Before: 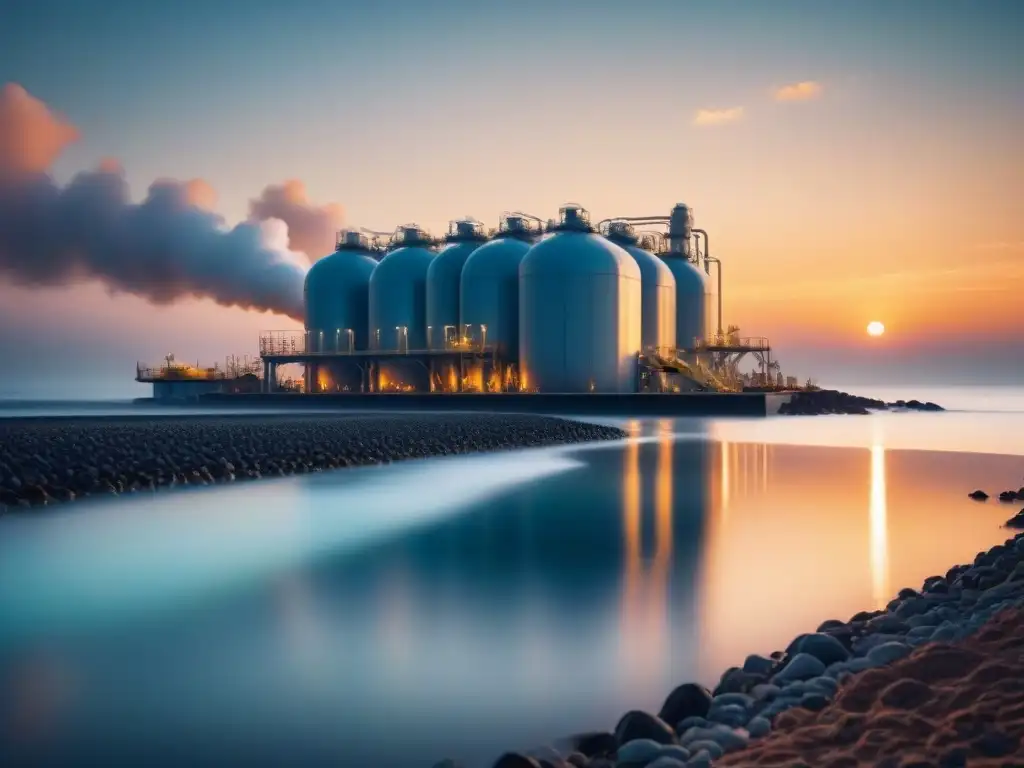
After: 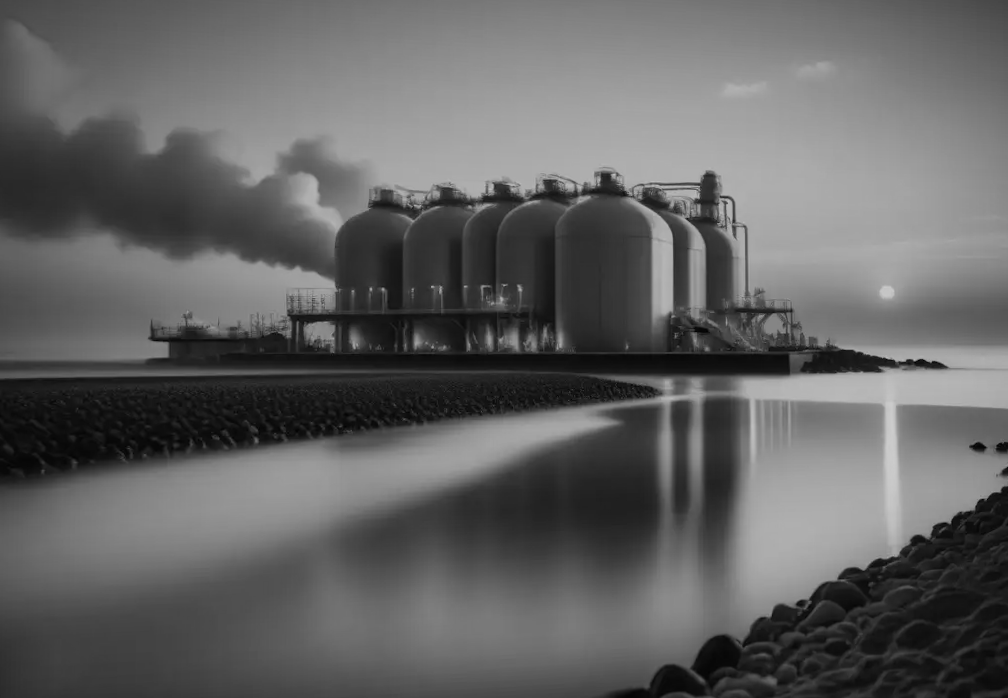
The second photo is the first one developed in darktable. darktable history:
color zones: curves: ch1 [(0, -0.394) (0.143, -0.394) (0.286, -0.394) (0.429, -0.392) (0.571, -0.391) (0.714, -0.391) (0.857, -0.391) (1, -0.394)]
velvia: on, module defaults
rotate and perspective: rotation -0.013°, lens shift (vertical) -0.027, lens shift (horizontal) 0.178, crop left 0.016, crop right 0.989, crop top 0.082, crop bottom 0.918
exposure: black level correction 0, exposure -0.721 EV, compensate highlight preservation false
